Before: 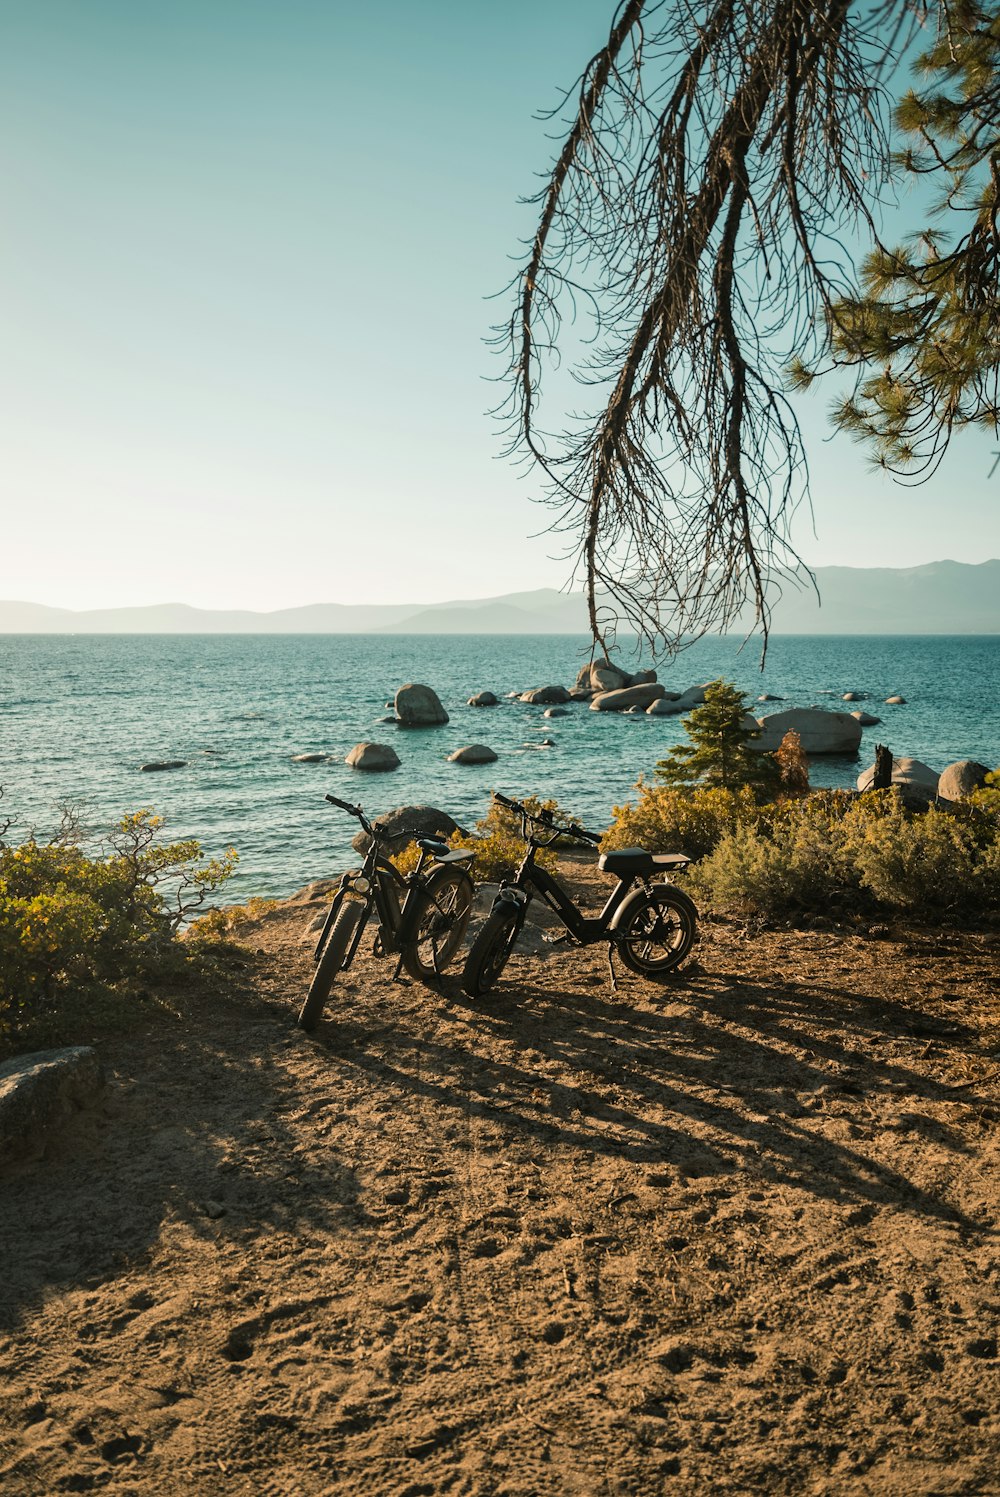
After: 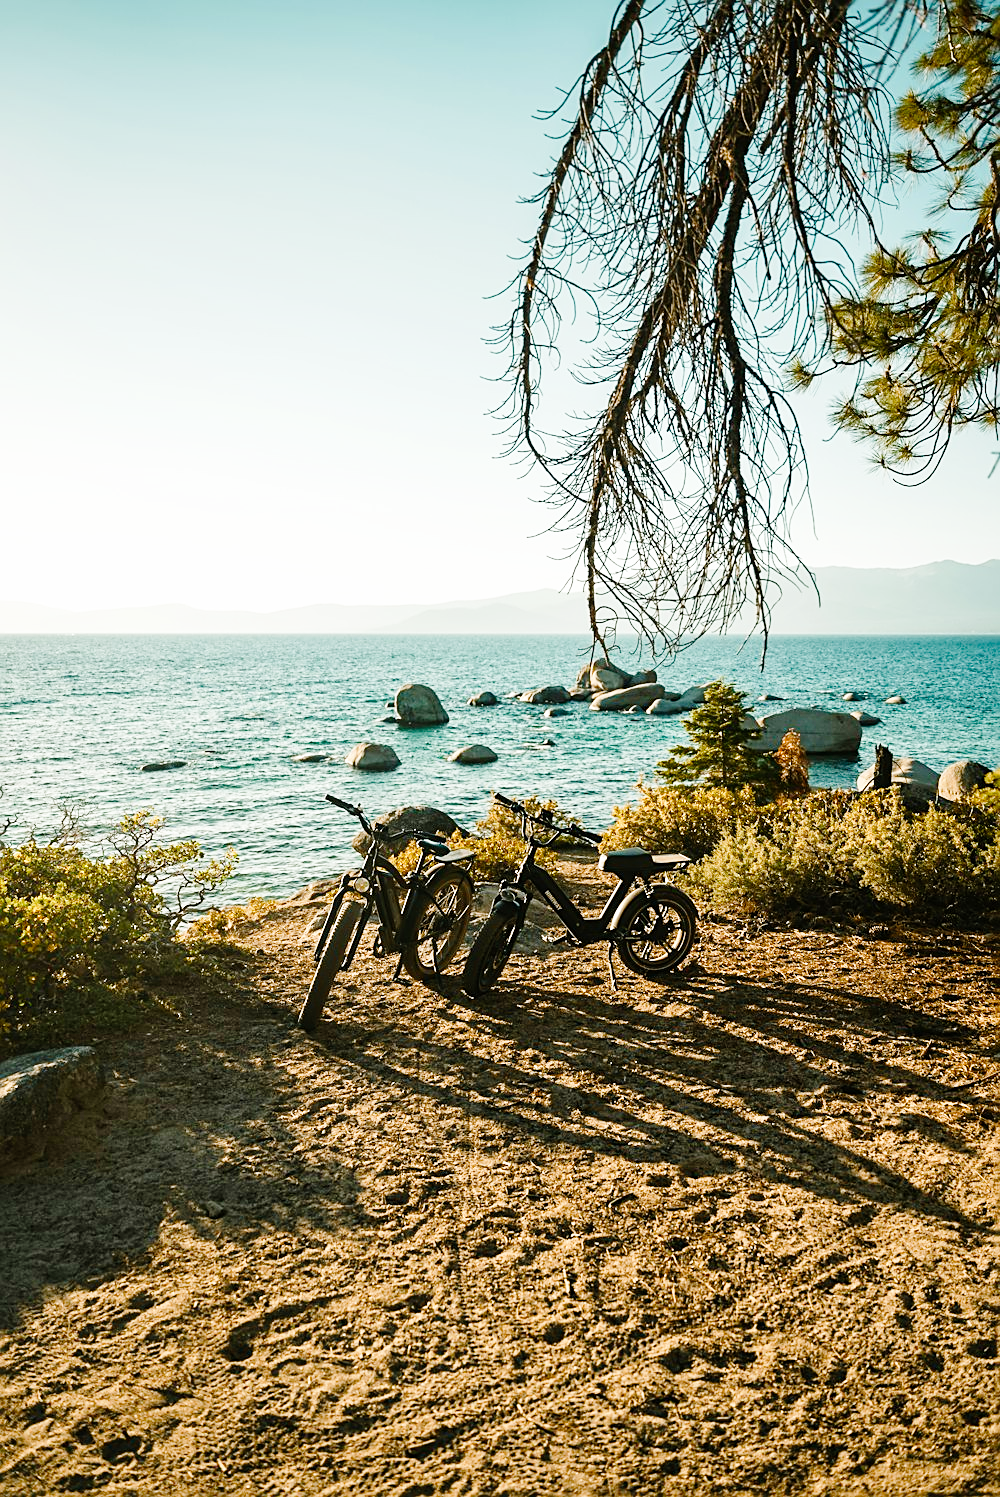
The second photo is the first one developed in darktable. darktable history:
color balance rgb: perceptual saturation grading › global saturation 20%, perceptual saturation grading › highlights -49.35%, perceptual saturation grading › shadows 25.833%, global vibrance 11.299%
base curve: curves: ch0 [(0, 0) (0.008, 0.007) (0.022, 0.029) (0.048, 0.089) (0.092, 0.197) (0.191, 0.399) (0.275, 0.534) (0.357, 0.65) (0.477, 0.78) (0.542, 0.833) (0.799, 0.973) (1, 1)], preserve colors none
sharpen: on, module defaults
